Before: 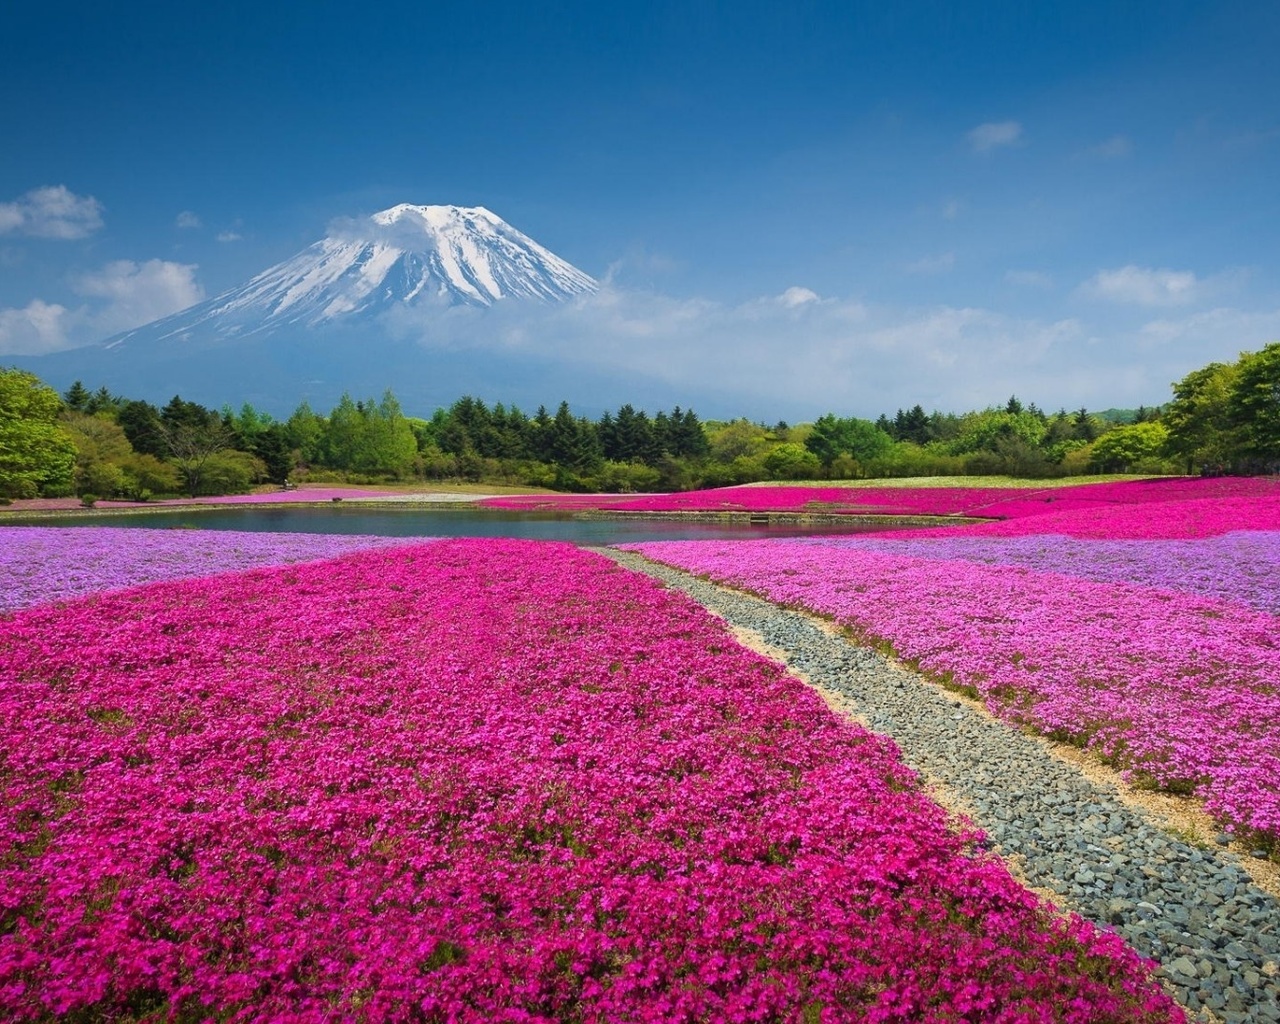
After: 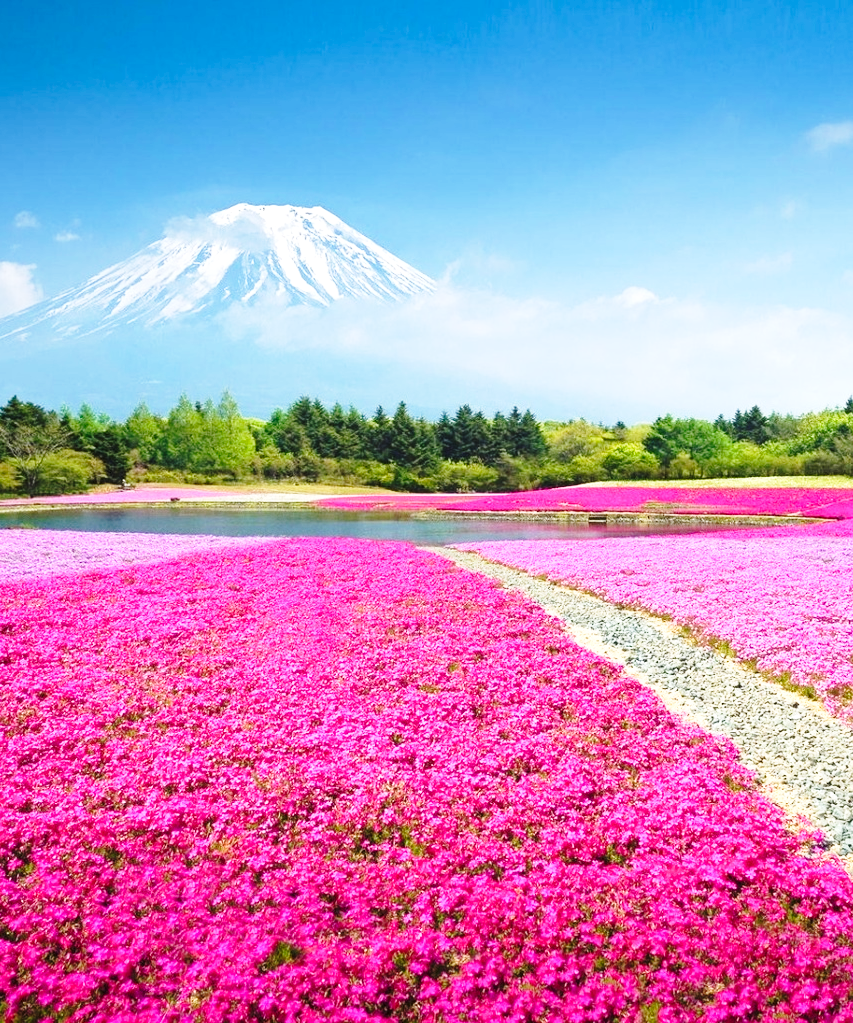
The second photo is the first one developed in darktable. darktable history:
exposure: black level correction 0, exposure 0.7 EV, compensate exposure bias true, compensate highlight preservation false
base curve: curves: ch0 [(0, 0) (0.028, 0.03) (0.121, 0.232) (0.46, 0.748) (0.859, 0.968) (1, 1)], preserve colors none
crop and rotate: left 12.673%, right 20.66%
